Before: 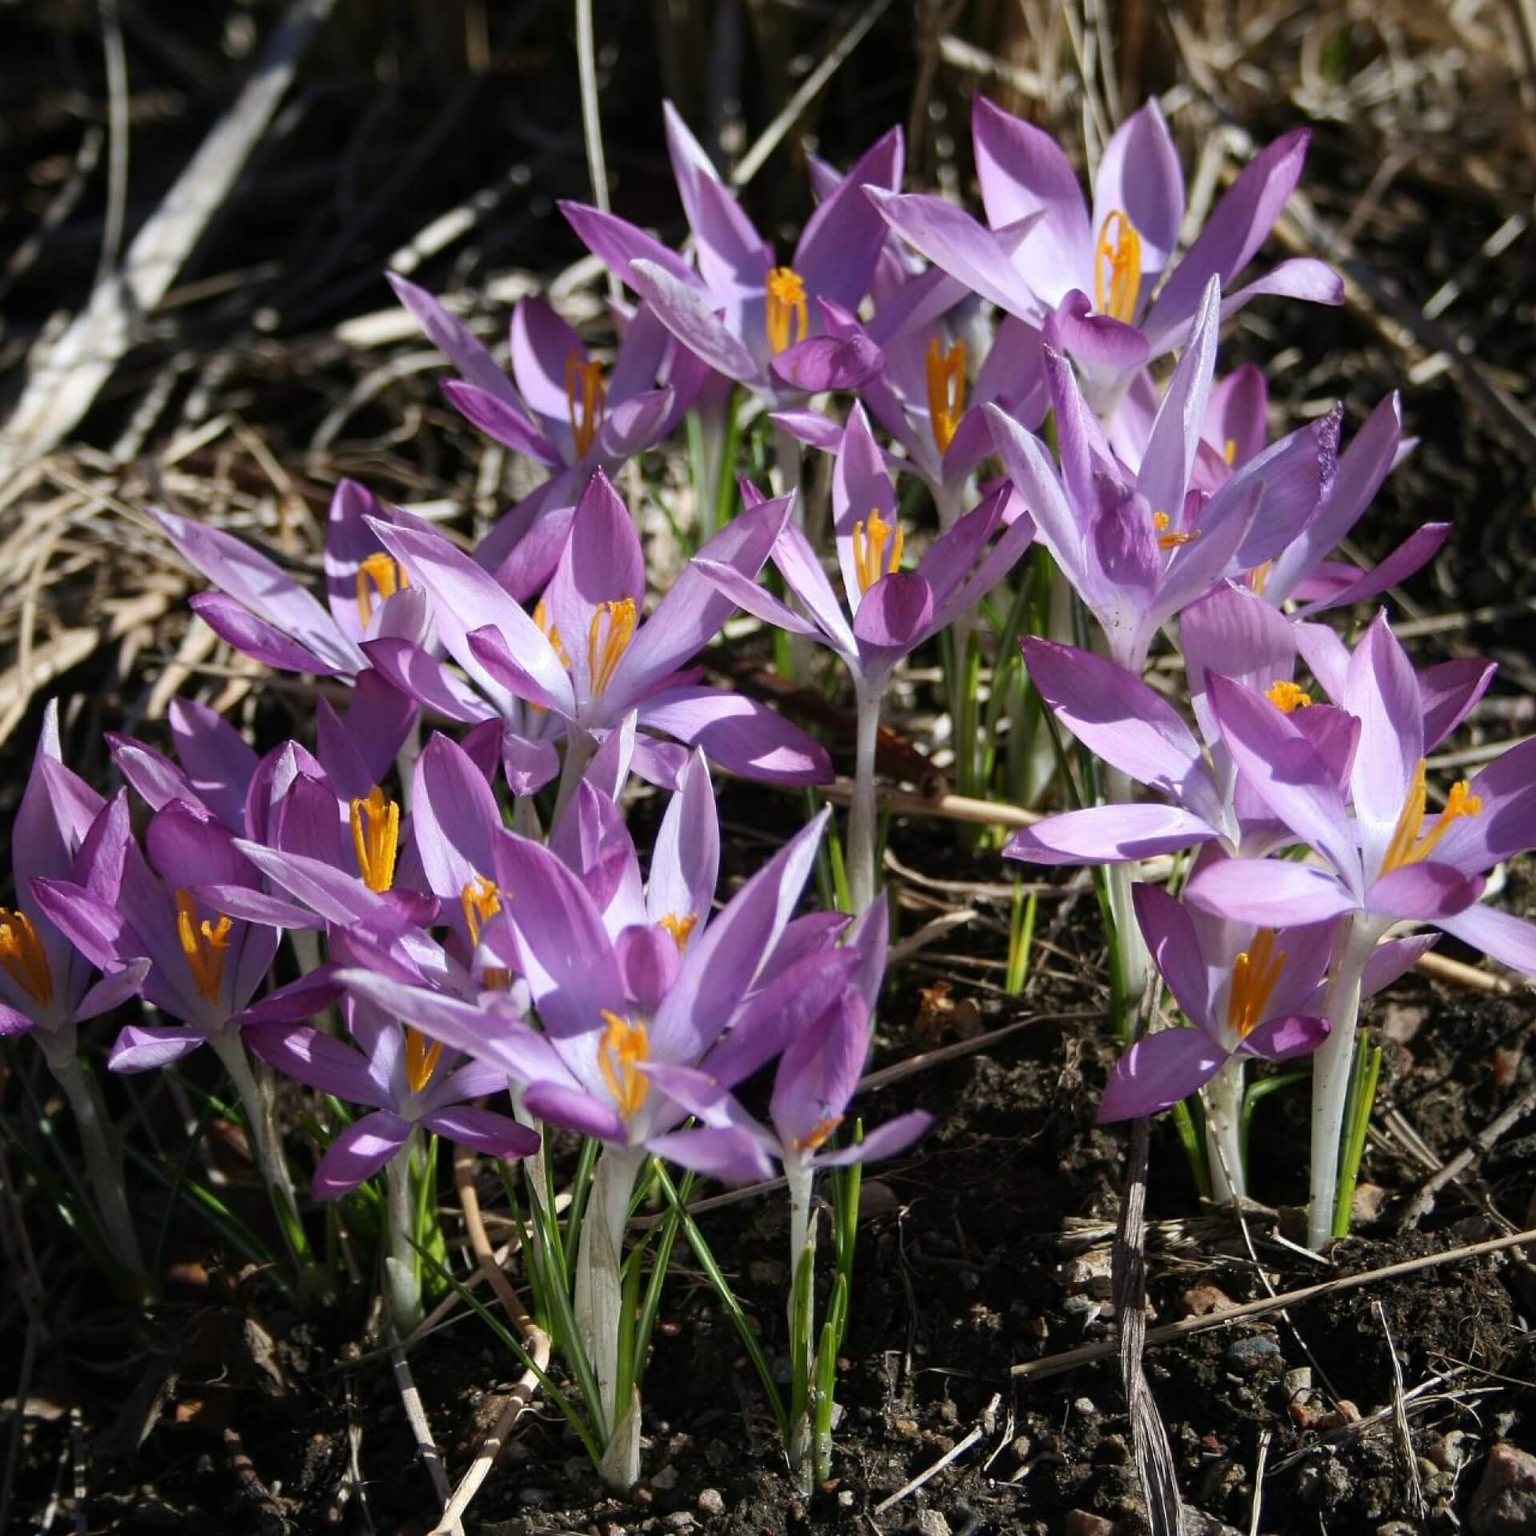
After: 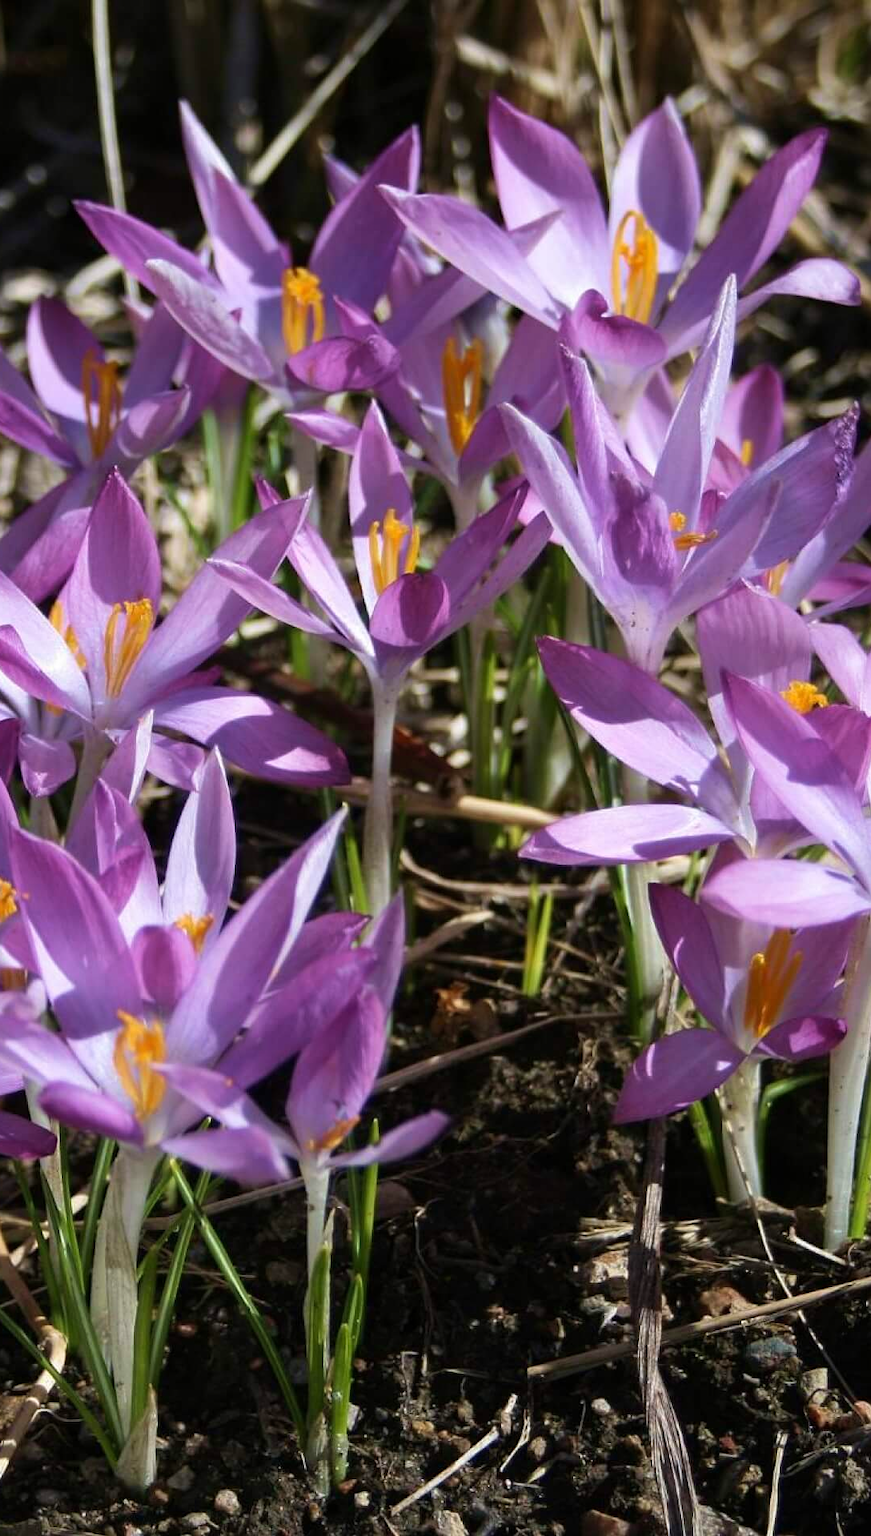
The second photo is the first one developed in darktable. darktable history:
velvia: on, module defaults
crop: left 31.549%, top 0.017%, right 11.717%
